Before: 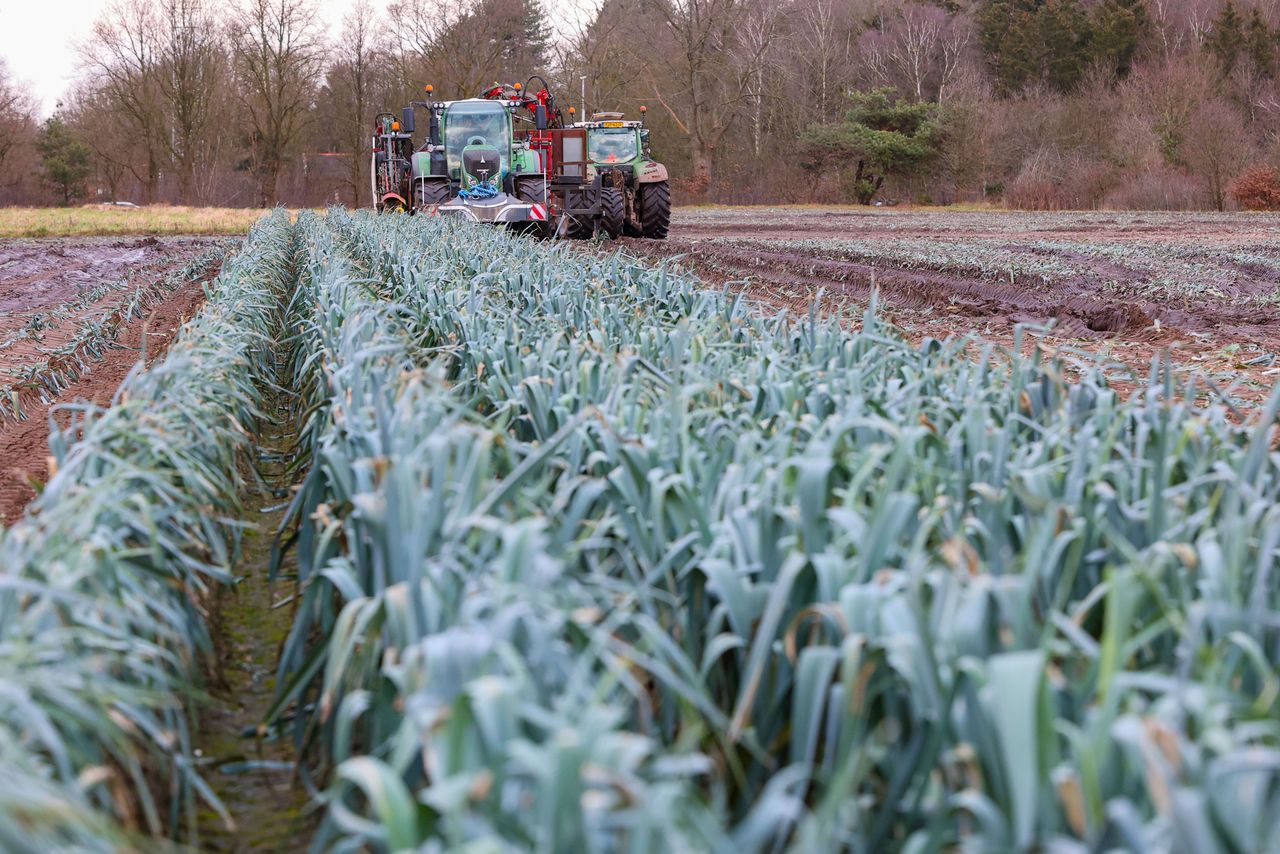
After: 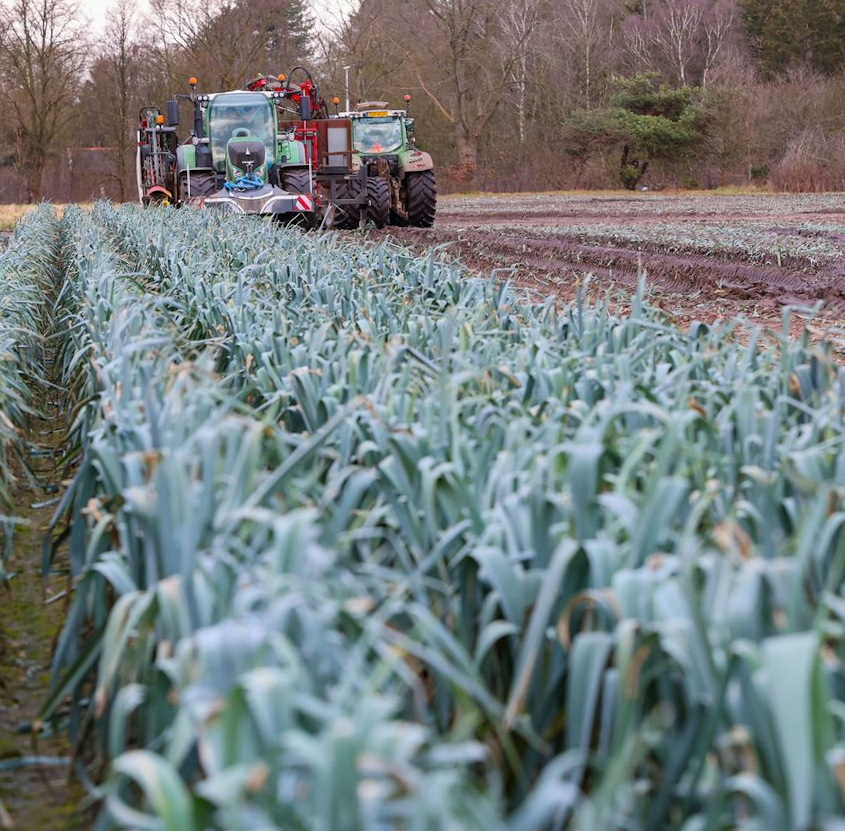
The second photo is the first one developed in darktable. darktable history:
shadows and highlights: shadows 25, highlights -48, soften with gaussian
crop and rotate: left 17.732%, right 15.423%
rotate and perspective: rotation -1°, crop left 0.011, crop right 0.989, crop top 0.025, crop bottom 0.975
